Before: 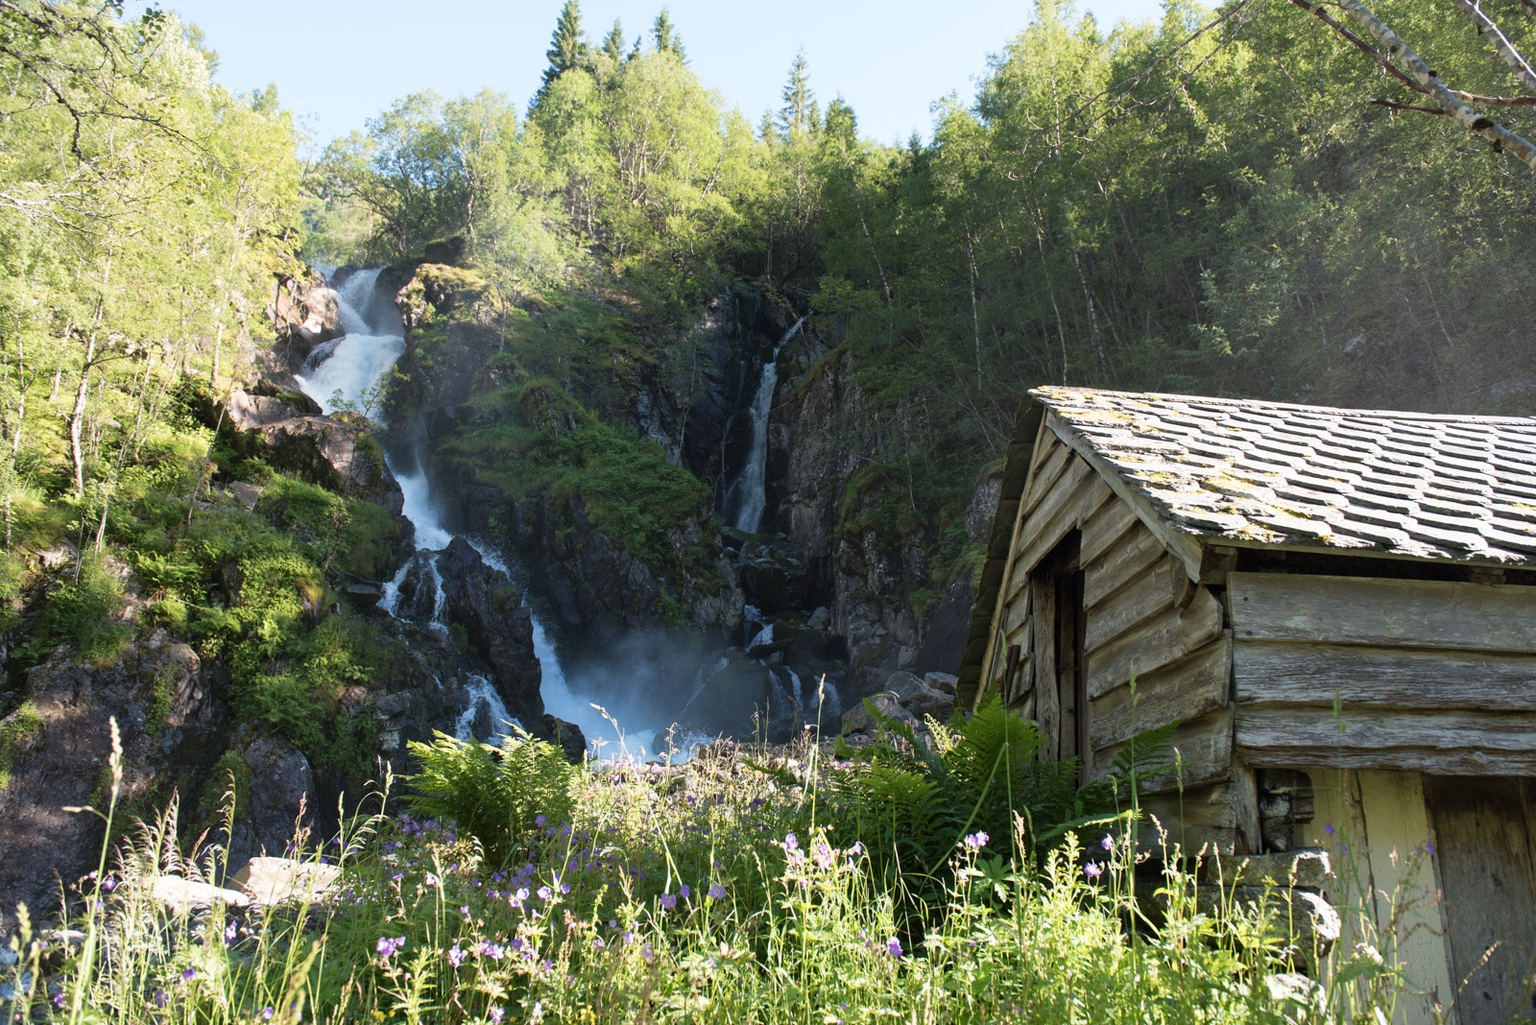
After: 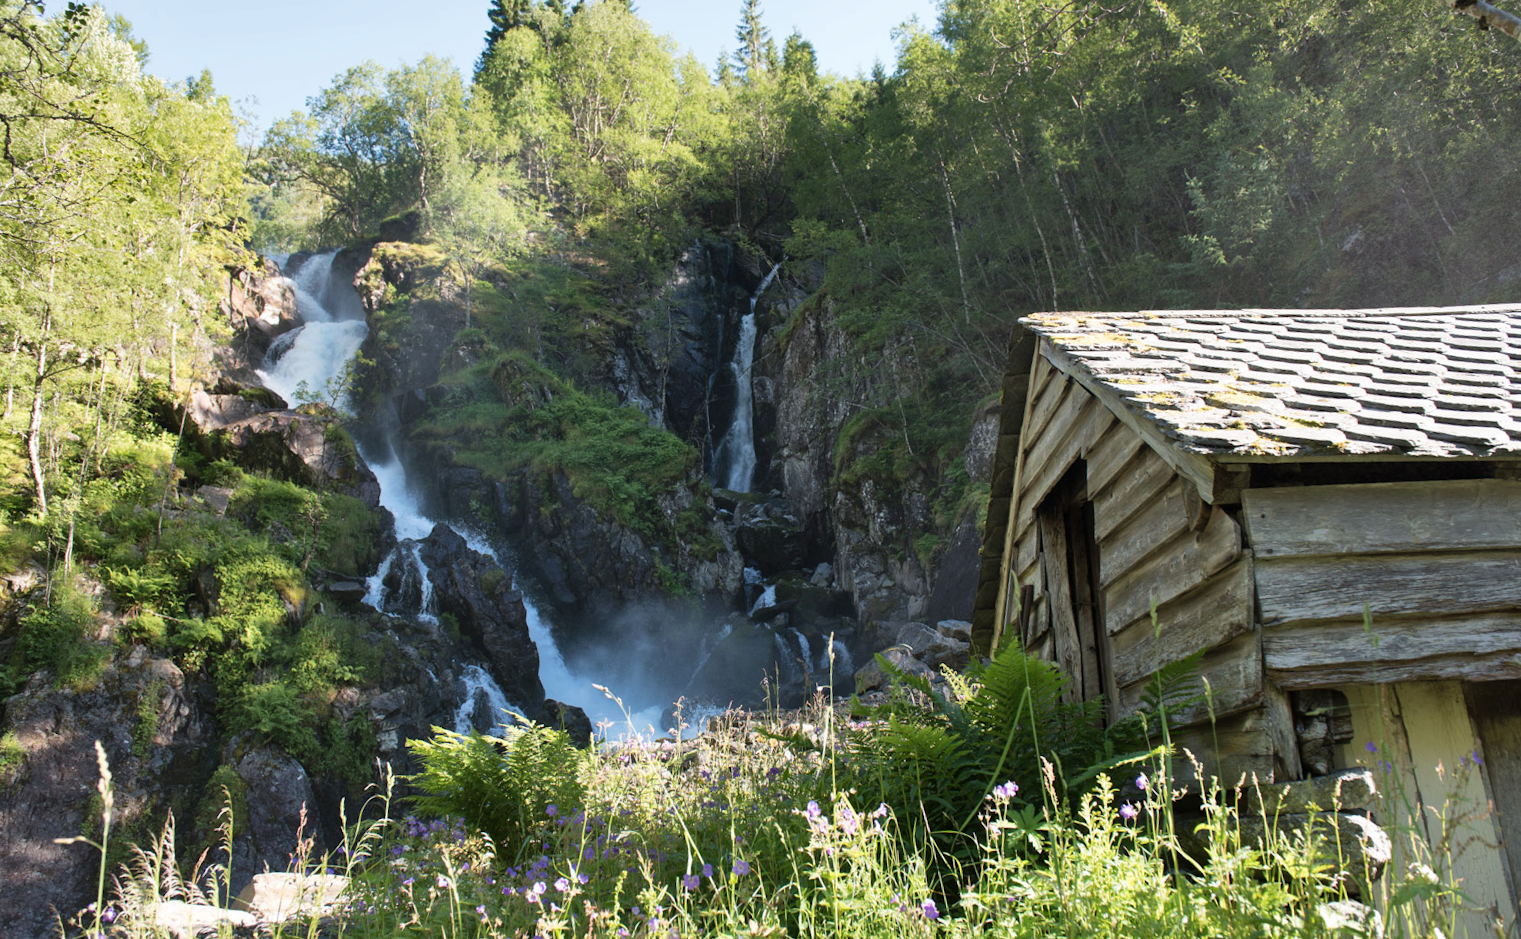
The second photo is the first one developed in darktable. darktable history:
shadows and highlights: soften with gaussian
rotate and perspective: rotation -5°, crop left 0.05, crop right 0.952, crop top 0.11, crop bottom 0.89
